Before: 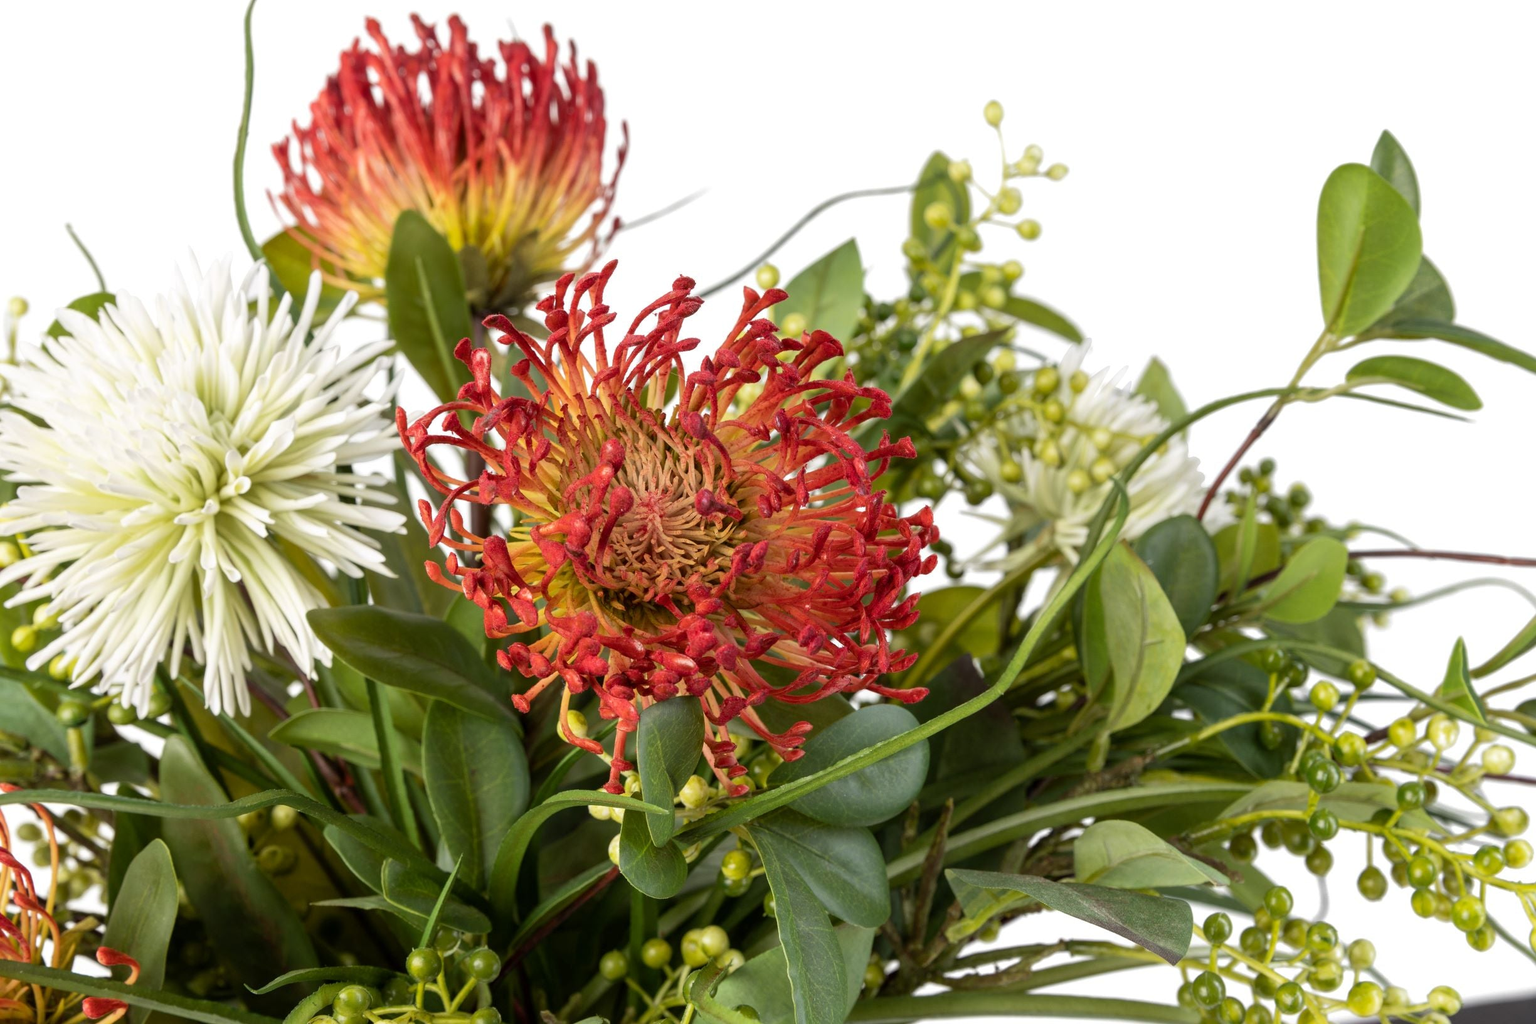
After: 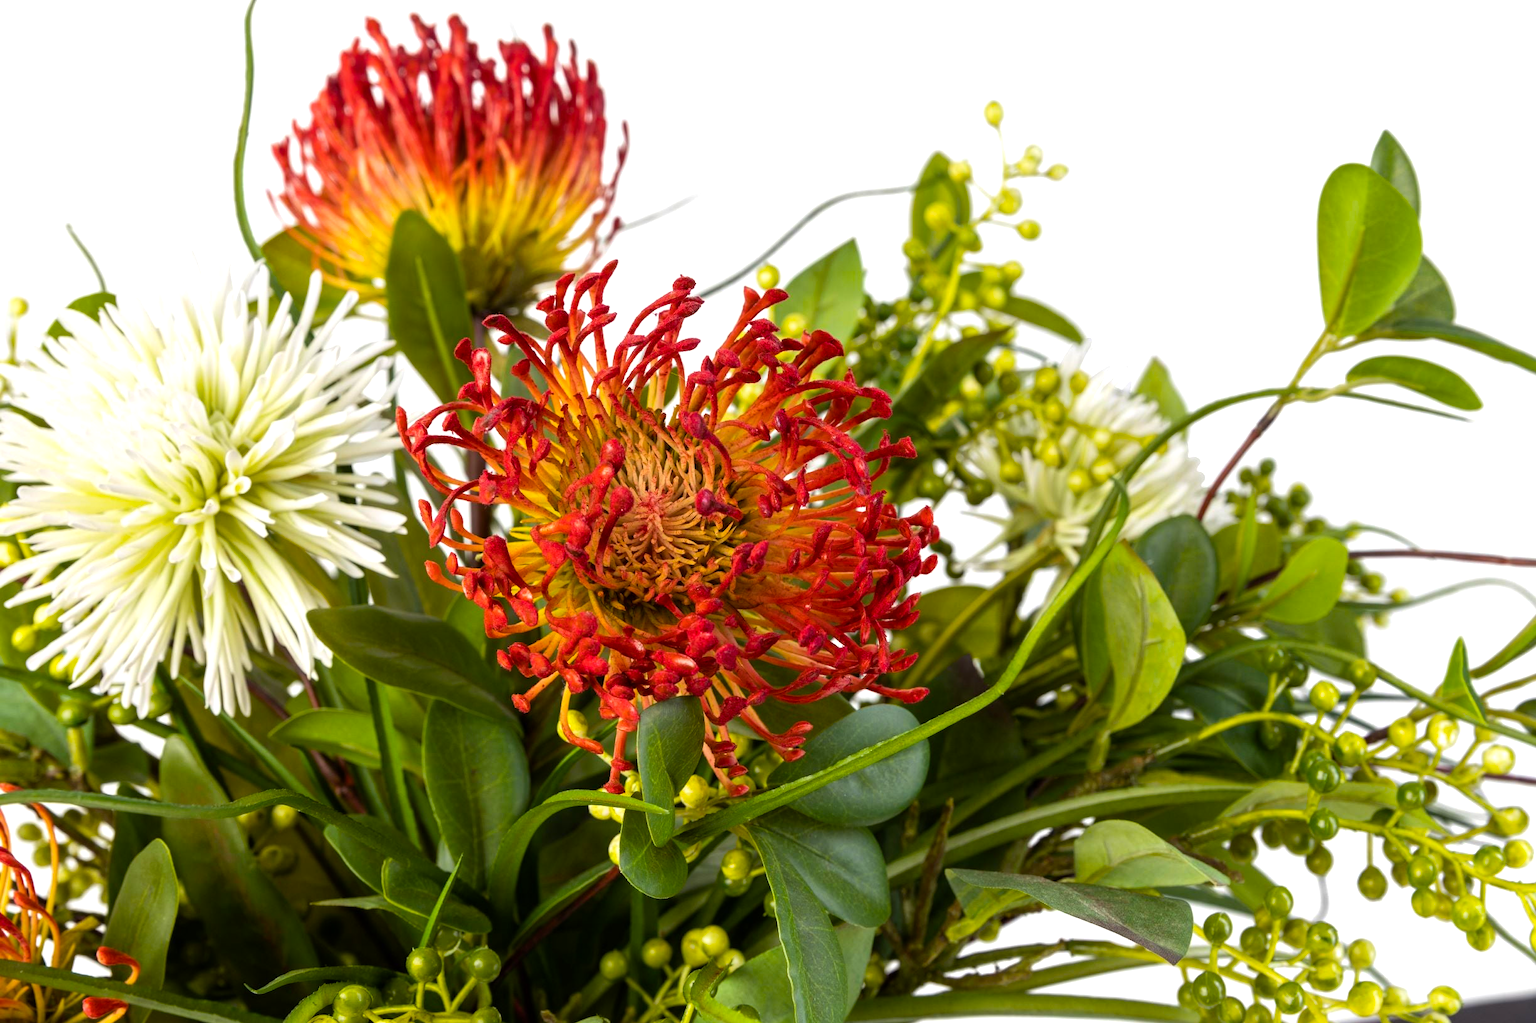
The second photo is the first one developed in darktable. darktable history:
color balance rgb: shadows lift › chroma 2.957%, shadows lift › hue 280.54°, linear chroma grading › global chroma 24.896%, perceptual saturation grading › global saturation 0.31%, global vibrance 30.511%, contrast 10.121%
